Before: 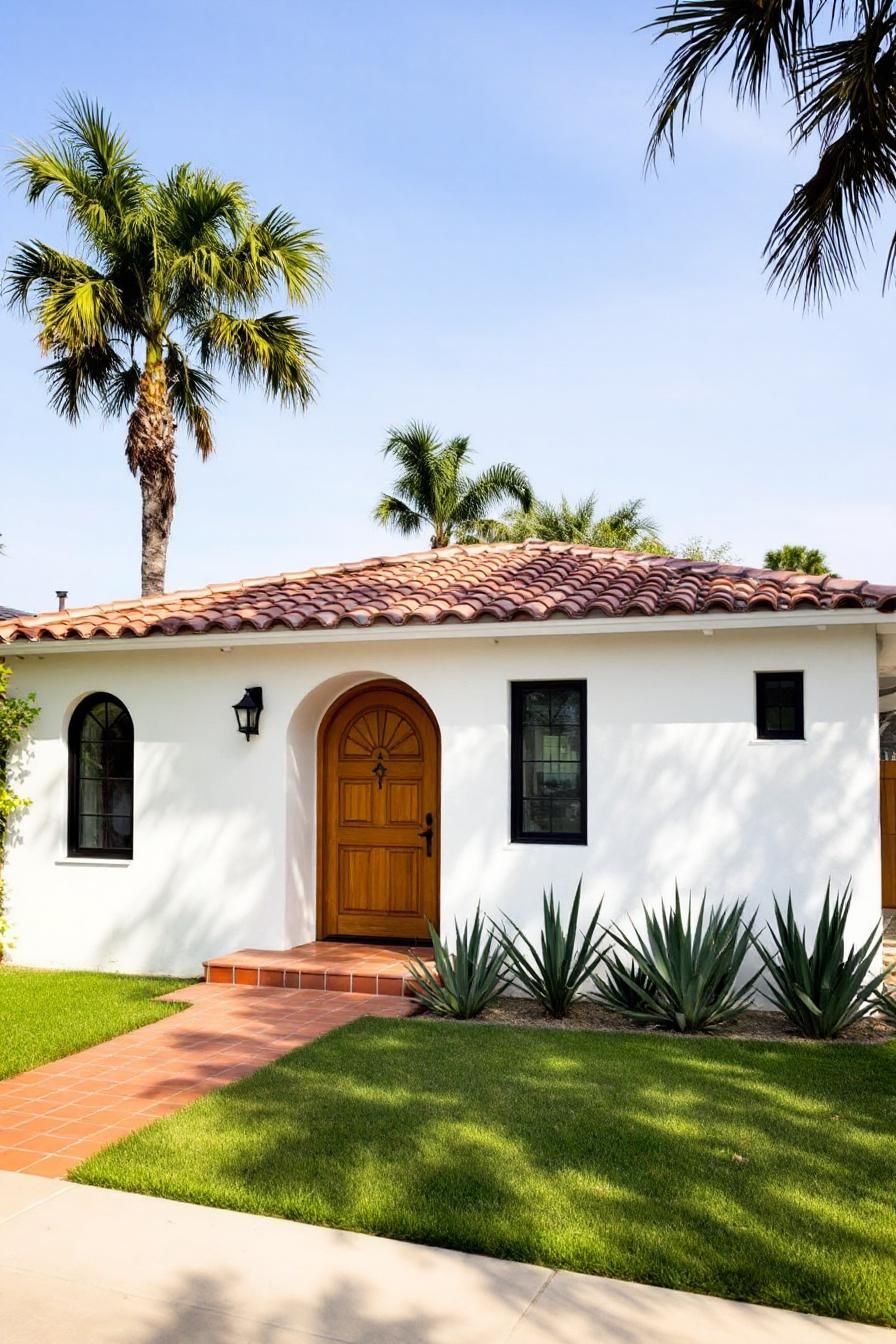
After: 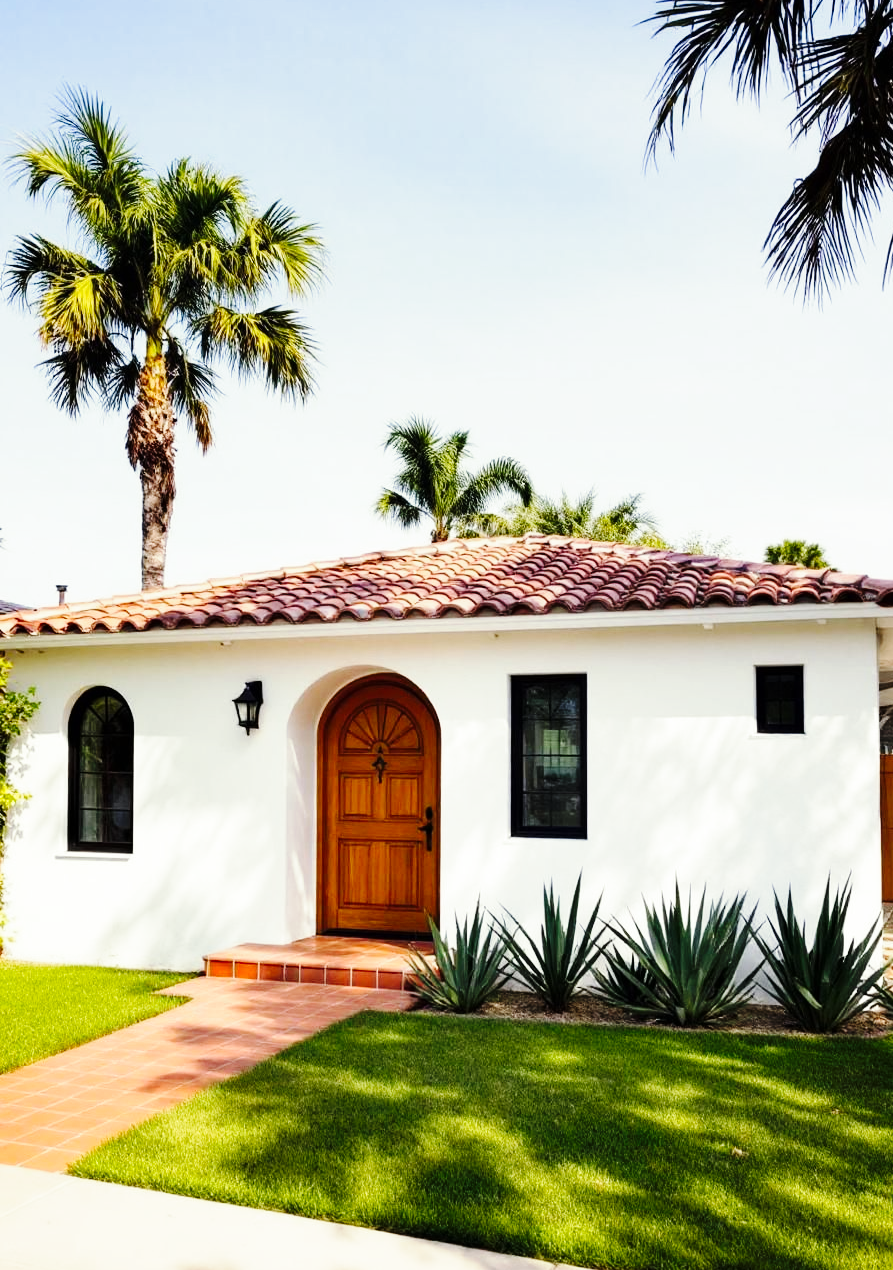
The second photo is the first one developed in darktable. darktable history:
split-toning: shadows › saturation 0.61, highlights › saturation 0.58, balance -28.74, compress 87.36%
base curve: curves: ch0 [(0, 0) (0.036, 0.025) (0.121, 0.166) (0.206, 0.329) (0.605, 0.79) (1, 1)], preserve colors none
crop: top 0.448%, right 0.264%, bottom 5.045%
